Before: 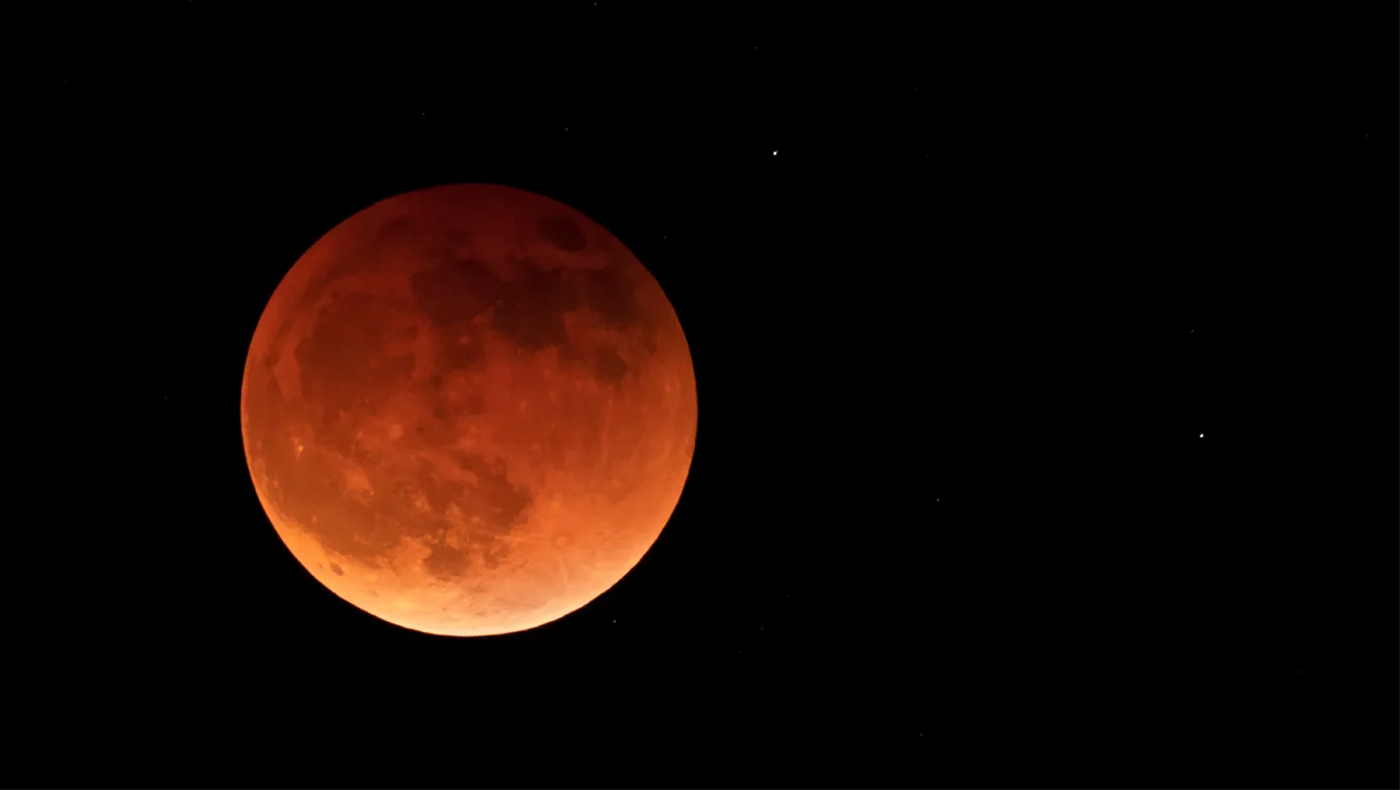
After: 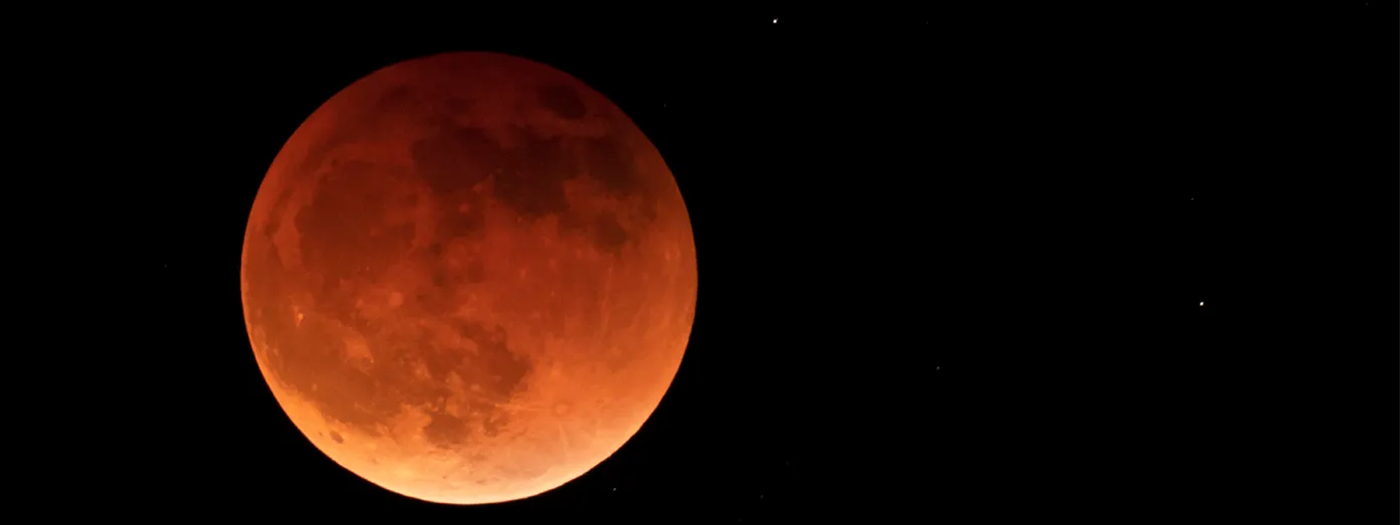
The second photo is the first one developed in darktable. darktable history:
crop: top 16.727%, bottom 16.727%
